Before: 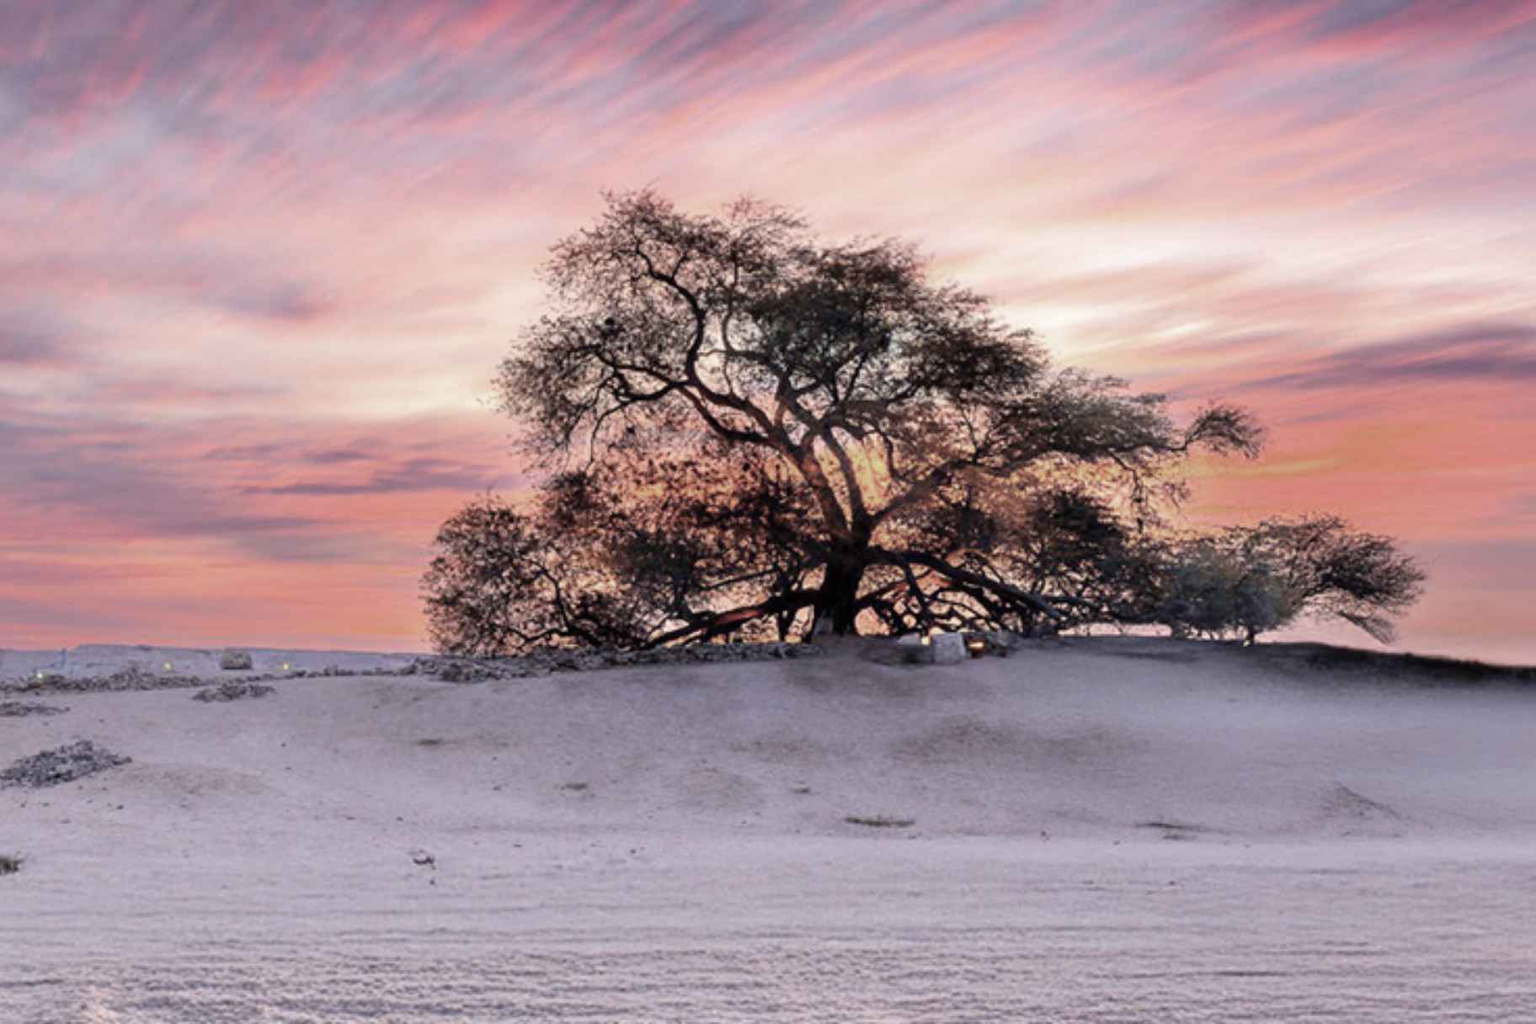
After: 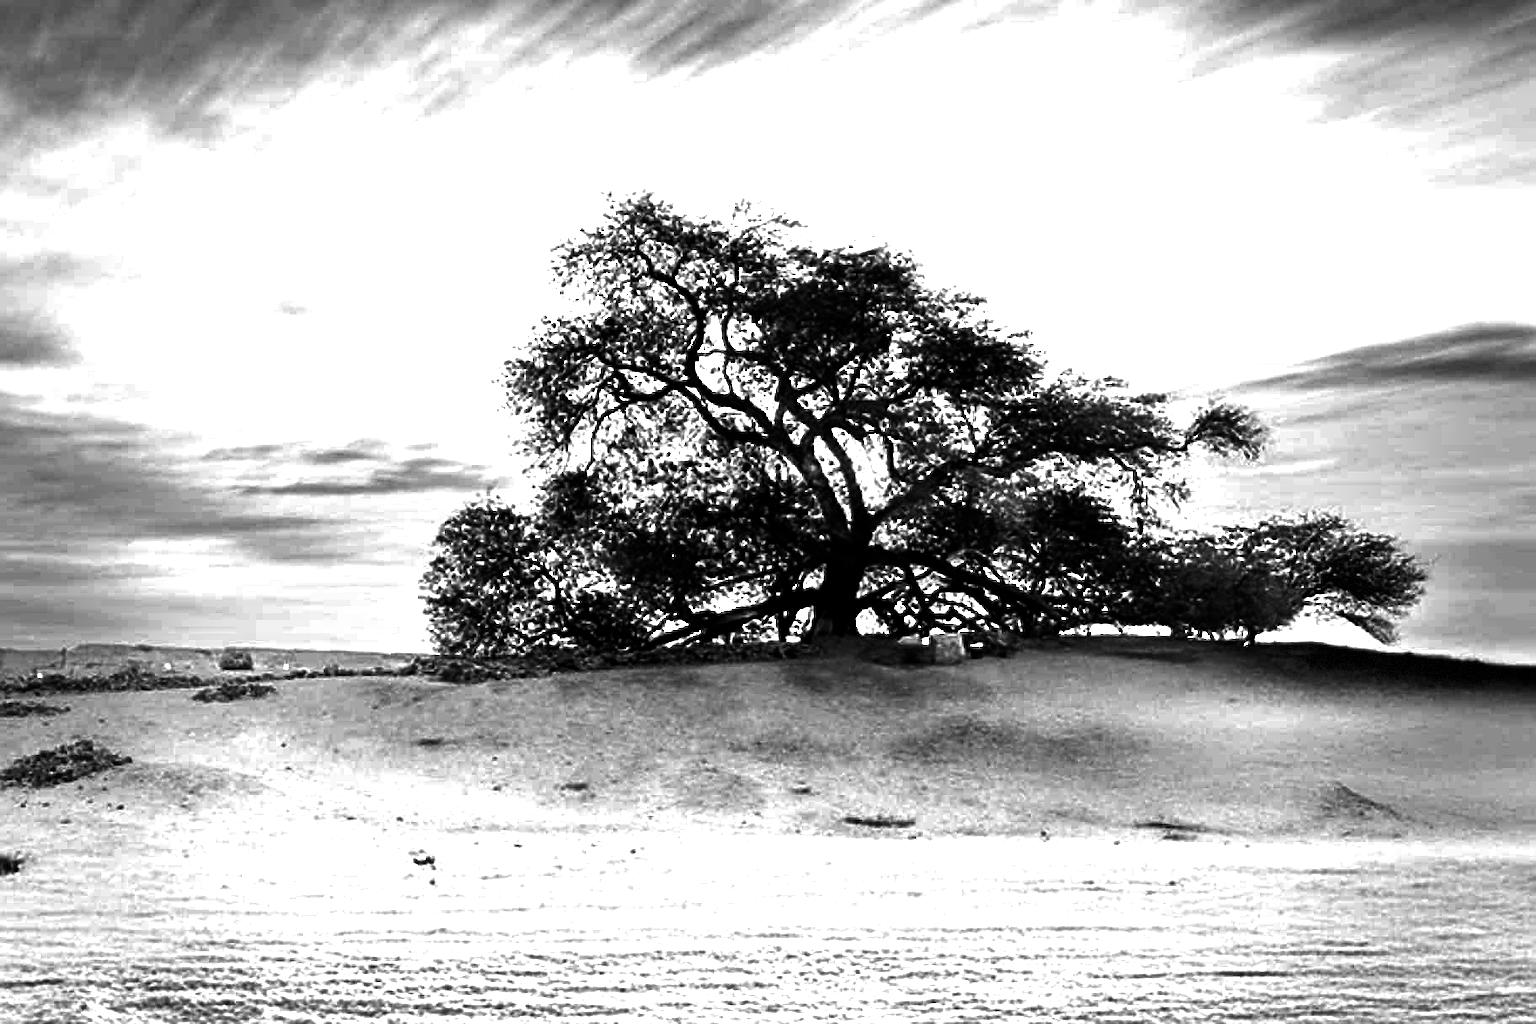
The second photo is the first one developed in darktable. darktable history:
vignetting: fall-off start 68.42%, fall-off radius 28.8%, width/height ratio 0.993, shape 0.856, dithering 8-bit output
contrast brightness saturation: contrast 0.019, brightness -0.981, saturation -0.994
sharpen: on, module defaults
exposure: black level correction 0, exposure 1.458 EV, compensate exposure bias true, compensate highlight preservation false
